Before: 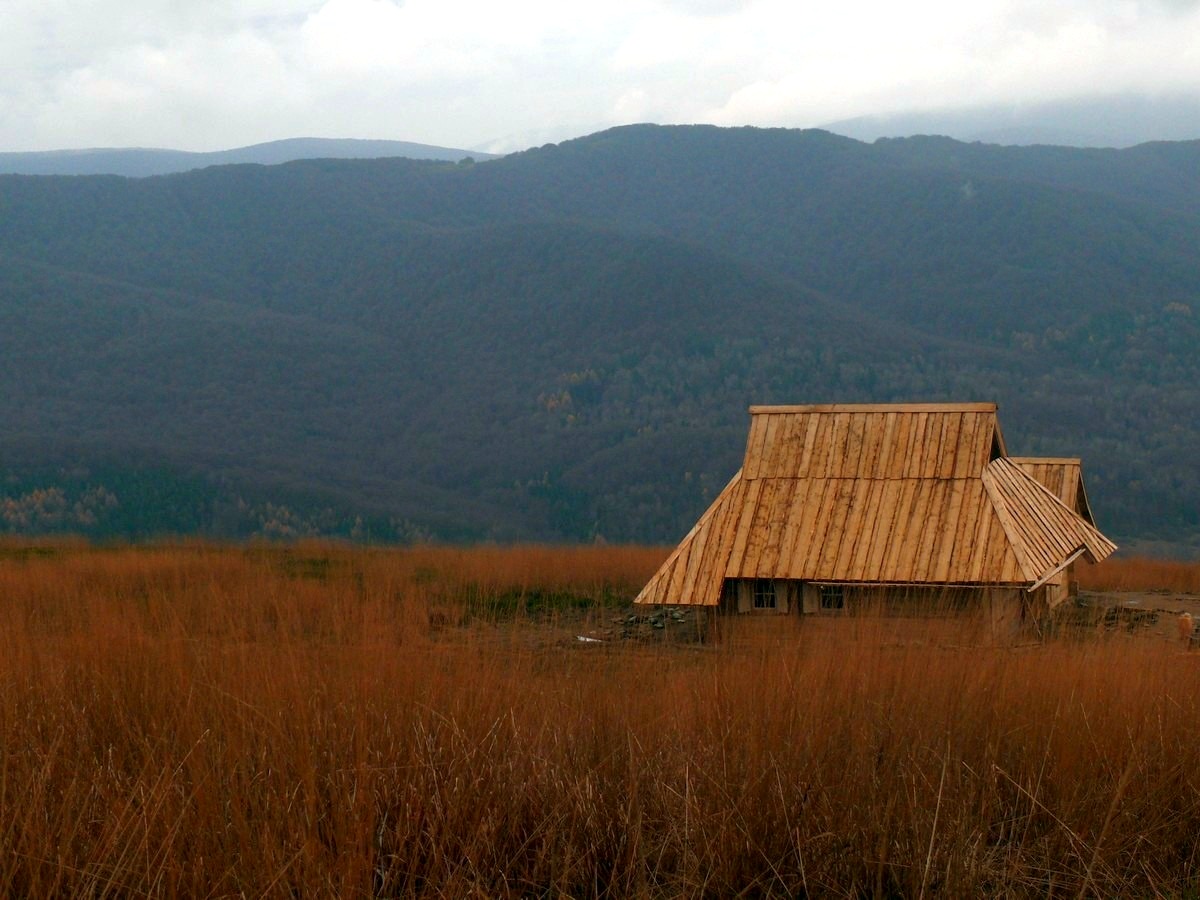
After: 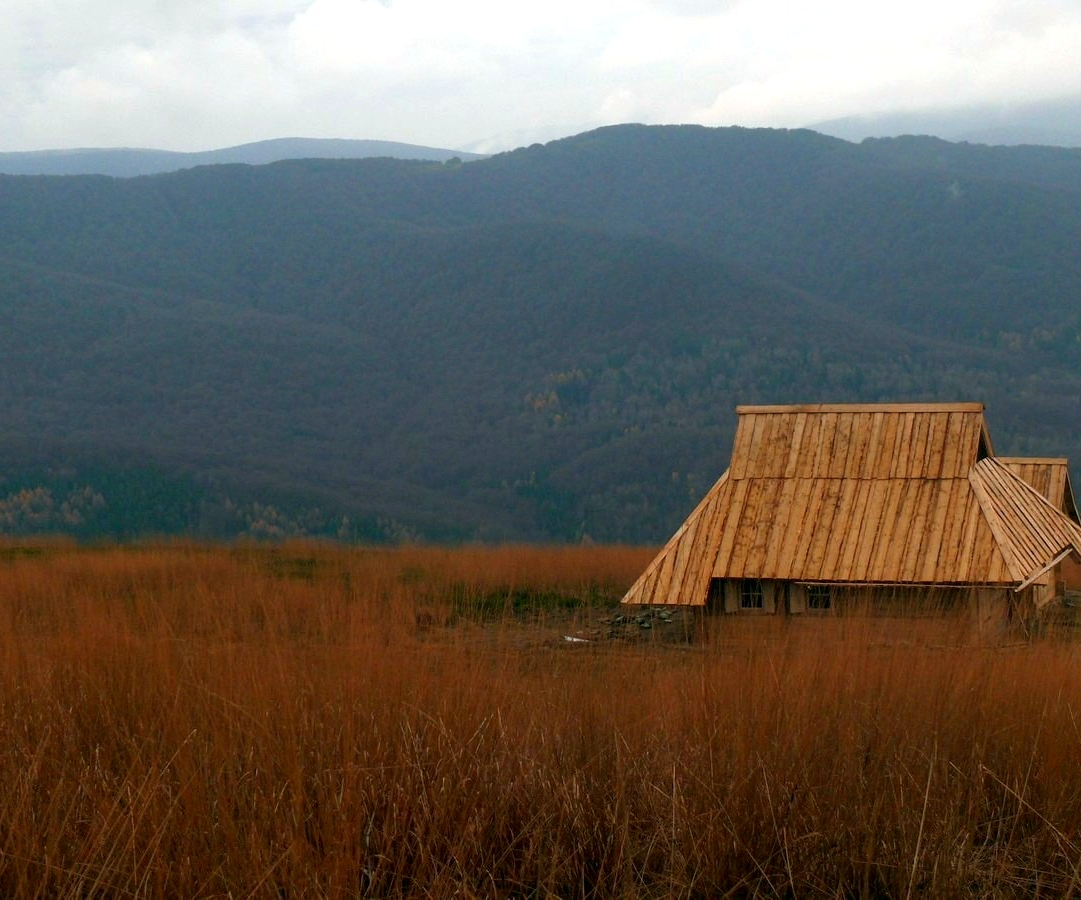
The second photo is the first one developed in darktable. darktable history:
crop and rotate: left 1.088%, right 8.807%
white balance: emerald 1
